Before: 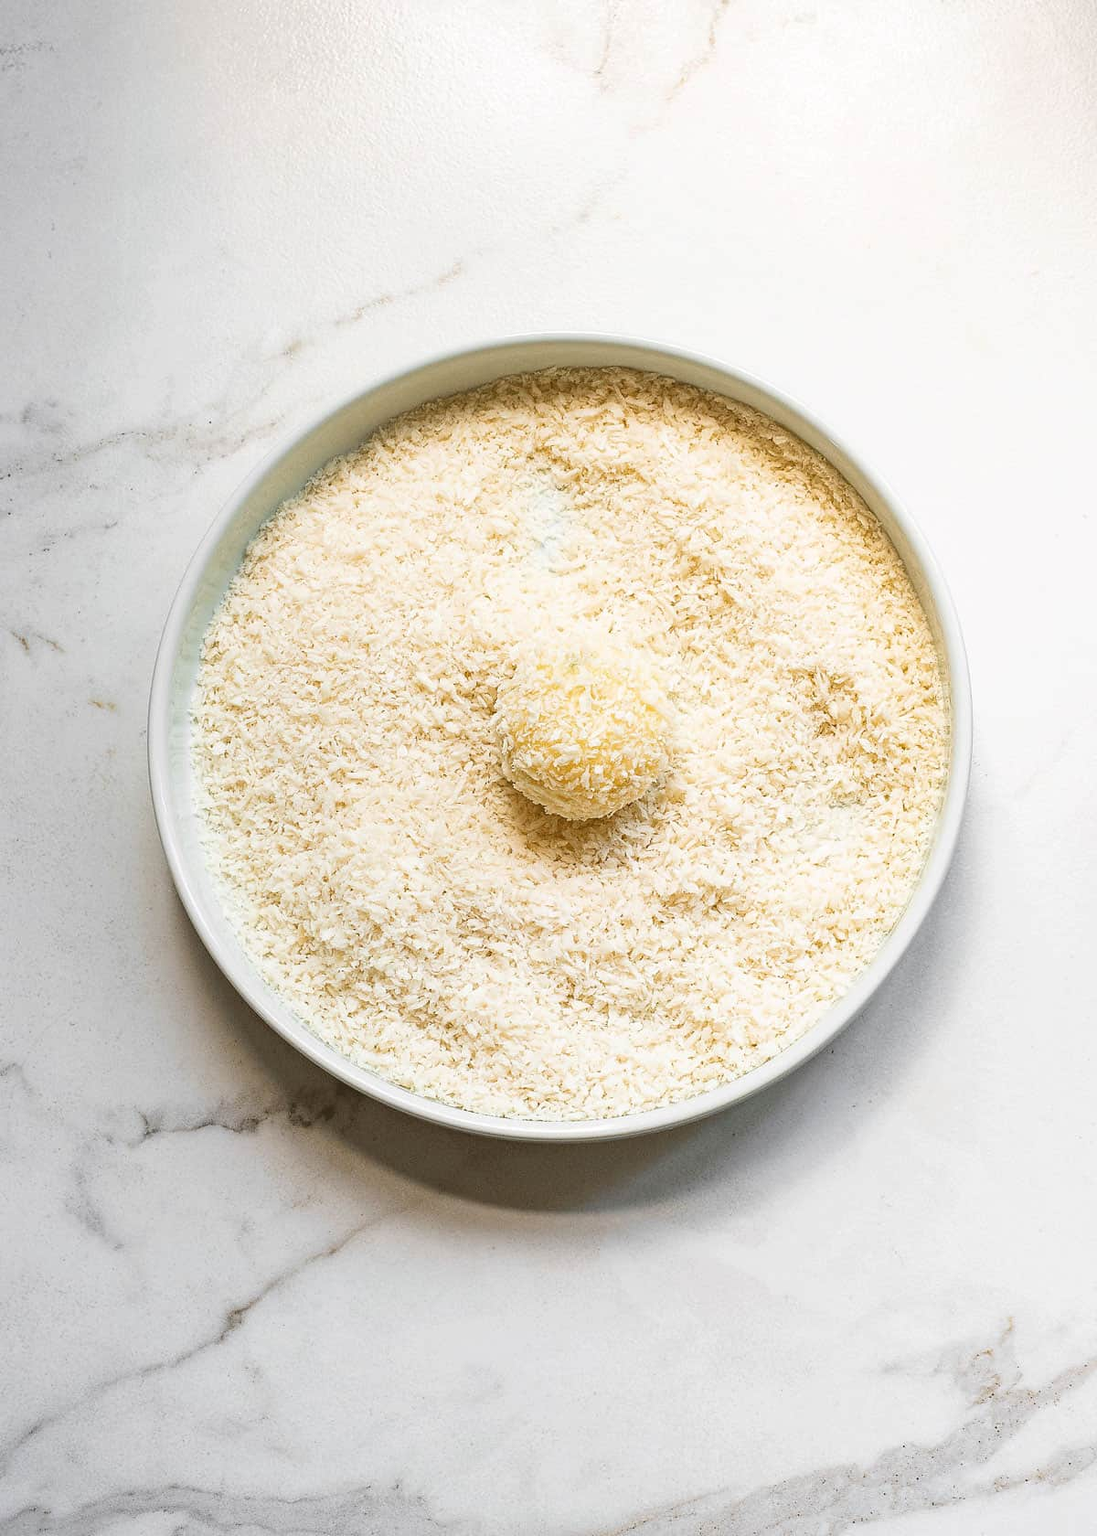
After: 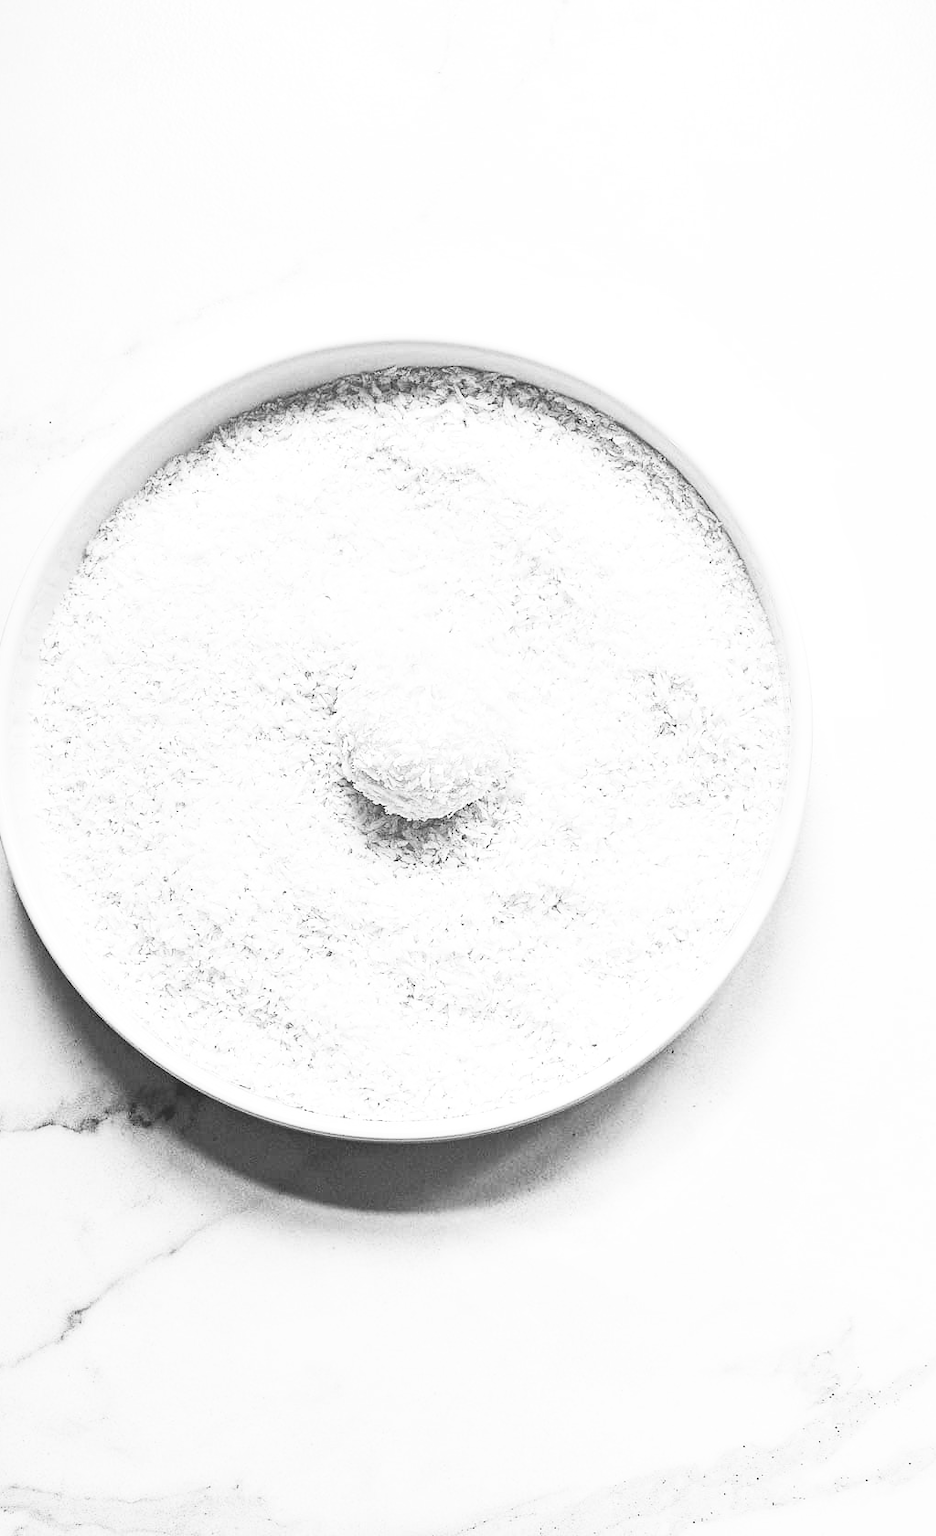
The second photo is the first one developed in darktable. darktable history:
crop and rotate: left 14.584%
color balance rgb: linear chroma grading › global chroma 10%, perceptual saturation grading › global saturation 30%, global vibrance 10%
local contrast: mode bilateral grid, contrast 20, coarseness 50, detail 120%, midtone range 0.2
contrast brightness saturation: contrast 0.53, brightness 0.47, saturation -1
